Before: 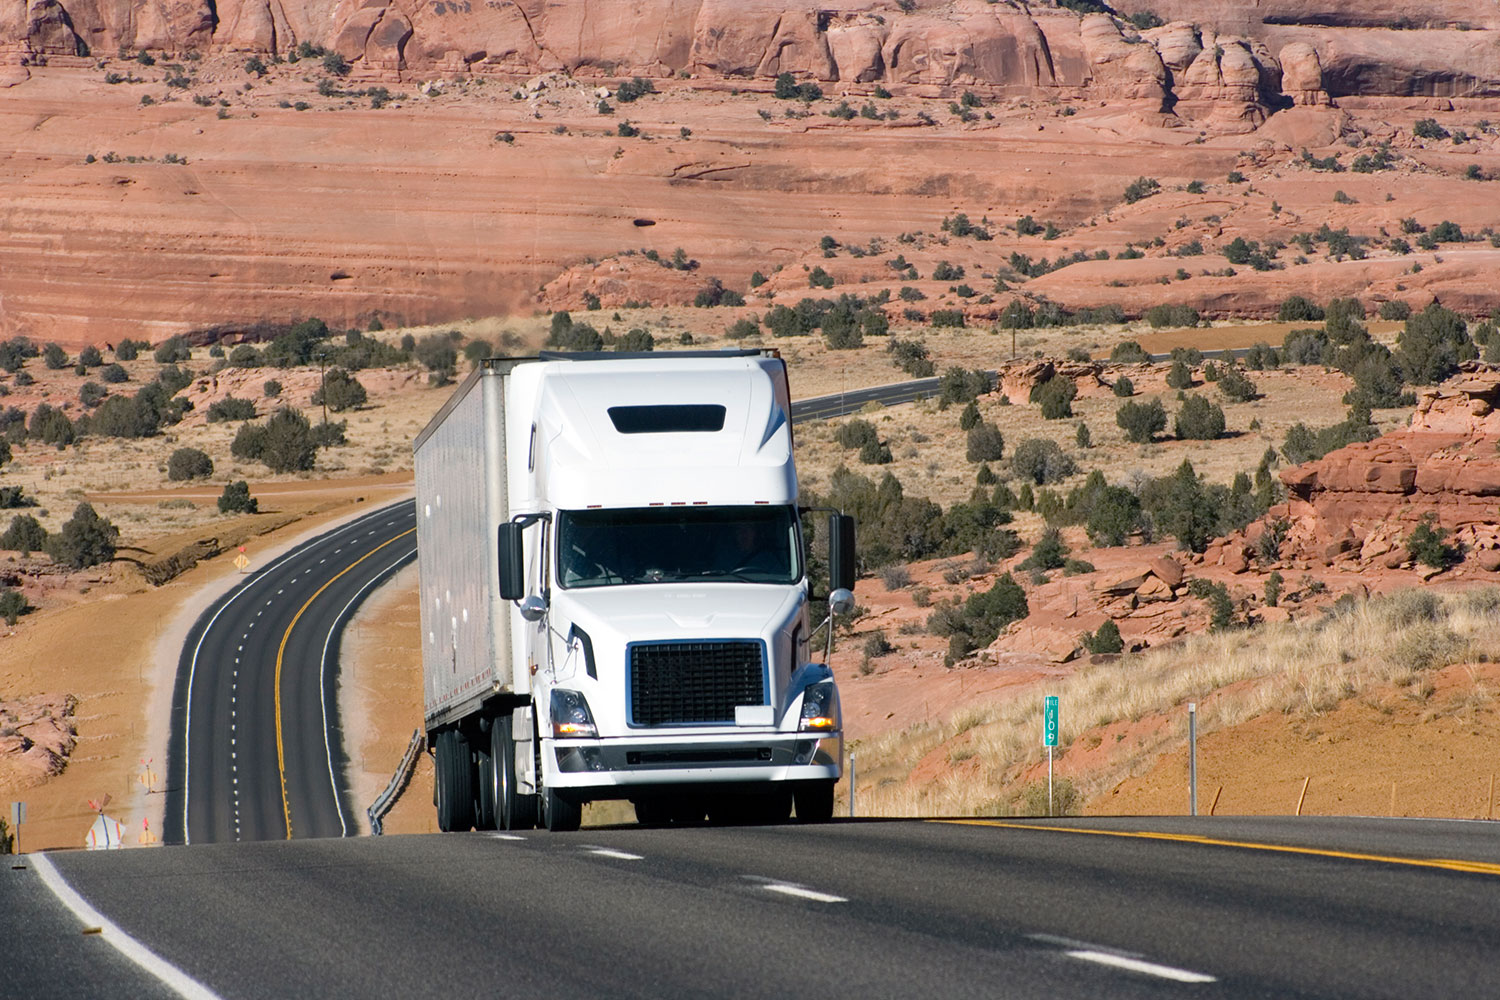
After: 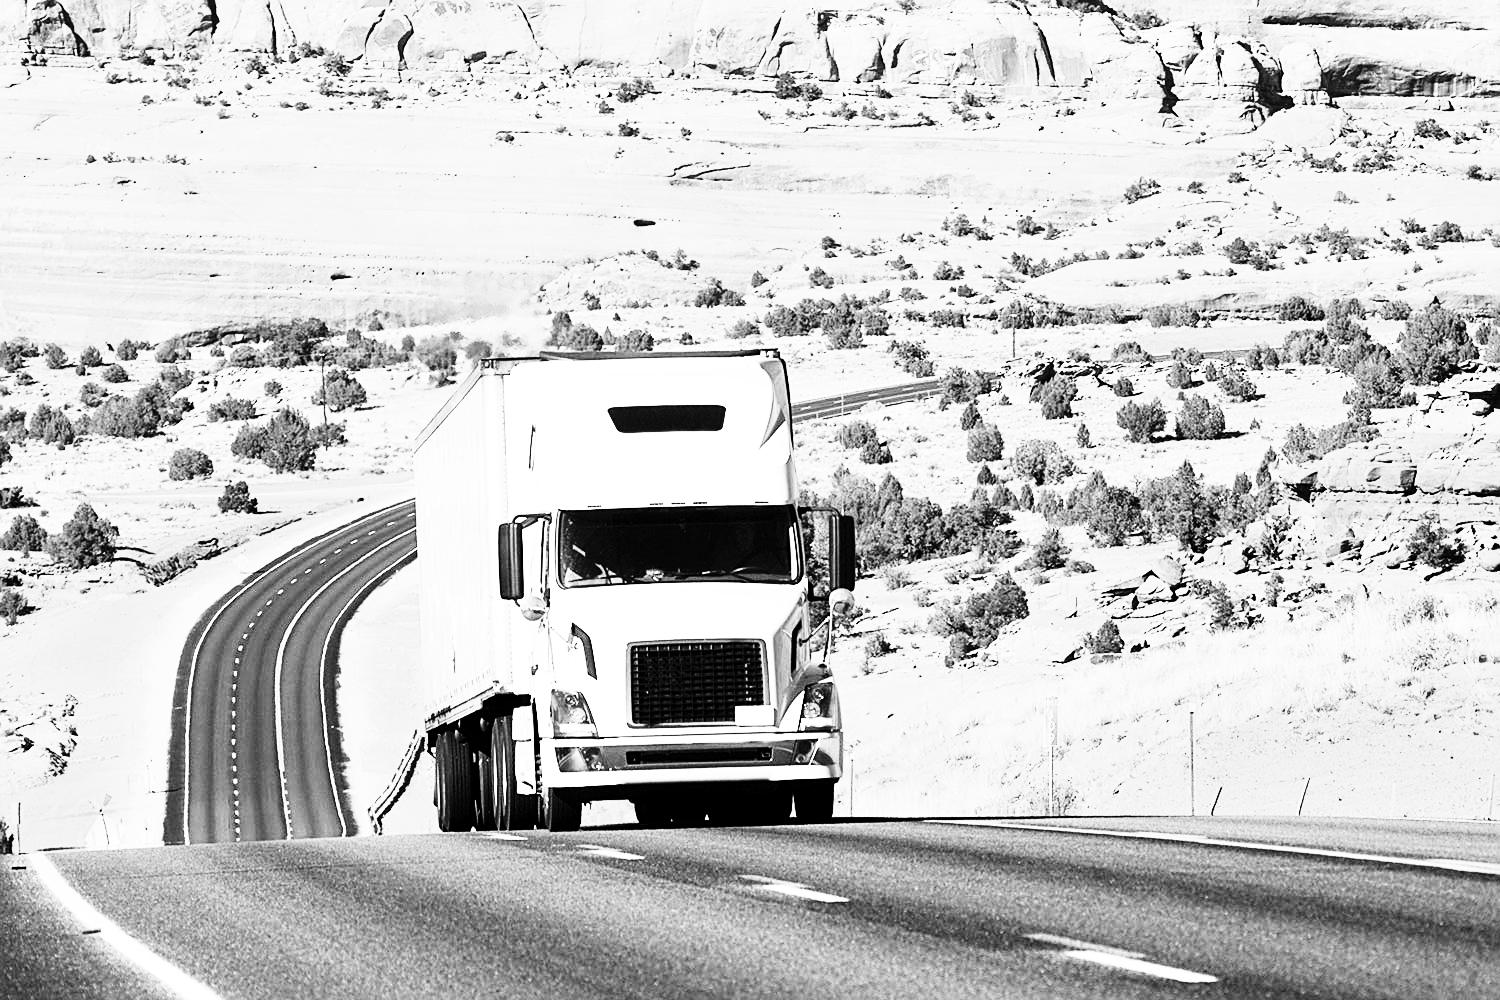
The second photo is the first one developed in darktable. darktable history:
monochrome: on, module defaults
contrast brightness saturation: contrast 0.2, brightness 0.16, saturation 0.22
white balance: red 0.978, blue 0.999
sharpen: on, module defaults
exposure: black level correction 0.001, exposure 0.5 EV, compensate exposure bias true, compensate highlight preservation false
rgb curve: curves: ch0 [(0, 0) (0.21, 0.15) (0.24, 0.21) (0.5, 0.75) (0.75, 0.96) (0.89, 0.99) (1, 1)]; ch1 [(0, 0.02) (0.21, 0.13) (0.25, 0.2) (0.5, 0.67) (0.75, 0.9) (0.89, 0.97) (1, 1)]; ch2 [(0, 0.02) (0.21, 0.13) (0.25, 0.2) (0.5, 0.67) (0.75, 0.9) (0.89, 0.97) (1, 1)], compensate middle gray true
